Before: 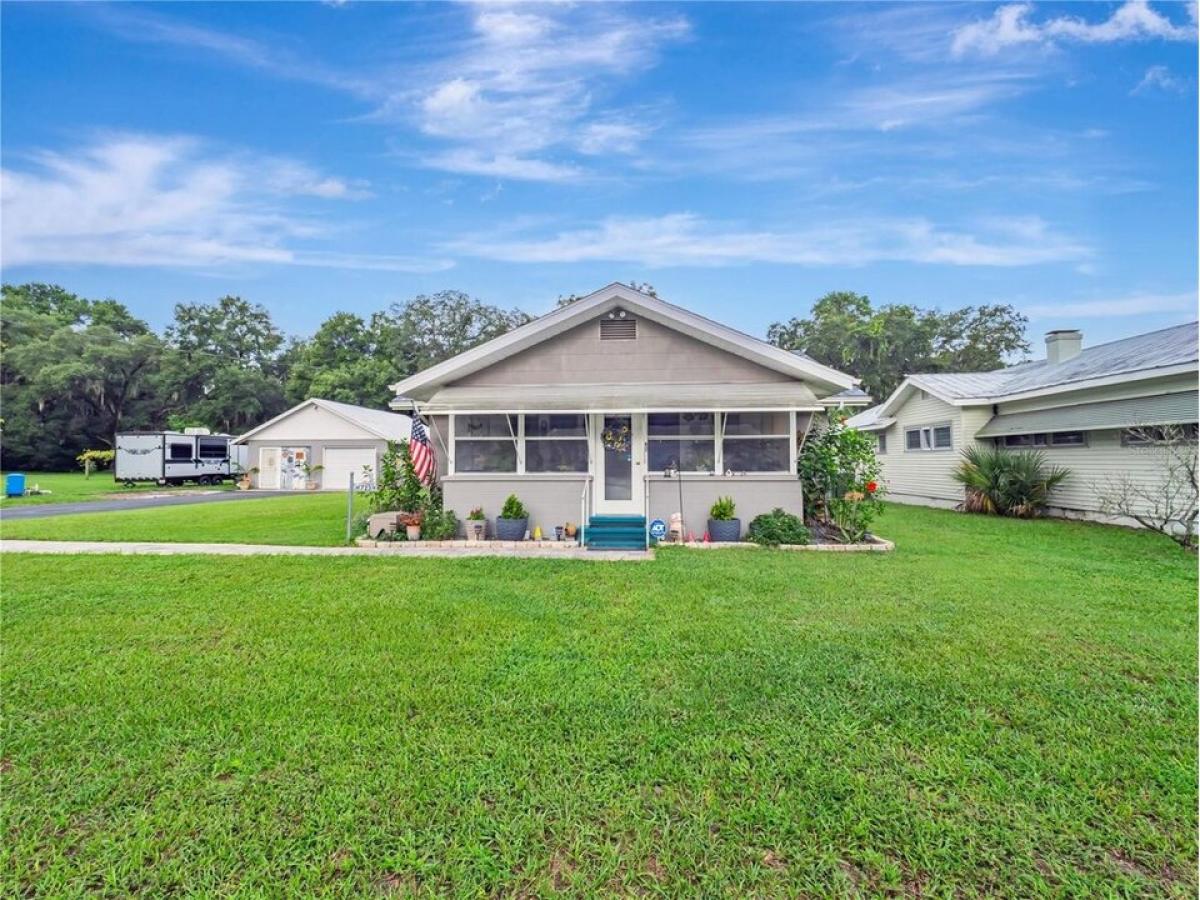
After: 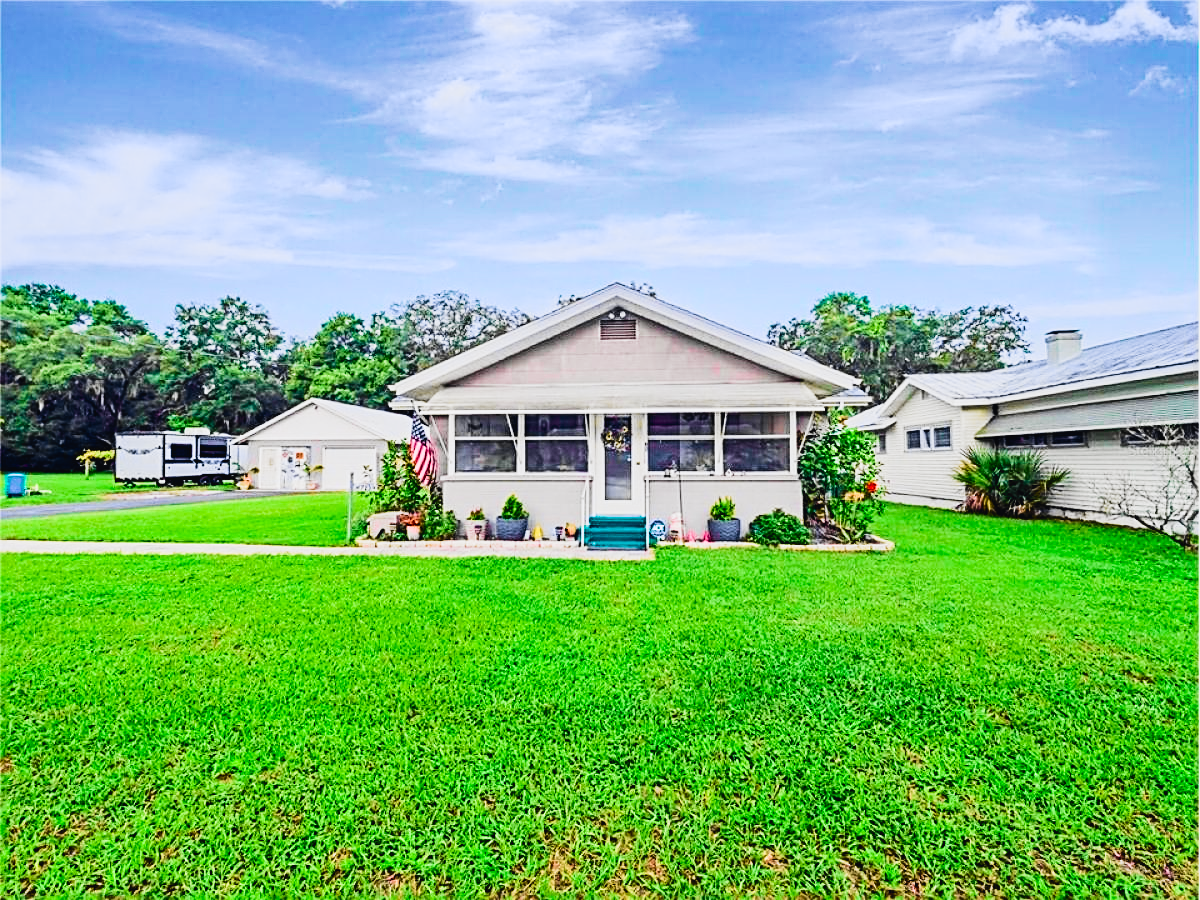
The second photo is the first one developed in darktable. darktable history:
tone curve: curves: ch0 [(0, 0.023) (0.103, 0.087) (0.295, 0.297) (0.445, 0.531) (0.553, 0.665) (0.735, 0.843) (0.994, 1)]; ch1 [(0, 0) (0.427, 0.346) (0.456, 0.426) (0.484, 0.494) (0.509, 0.505) (0.535, 0.56) (0.581, 0.632) (0.646, 0.715) (1, 1)]; ch2 [(0, 0) (0.369, 0.388) (0.449, 0.431) (0.501, 0.495) (0.533, 0.518) (0.572, 0.612) (0.677, 0.752) (1, 1)], color space Lab, independent channels, preserve colors none
velvia: on, module defaults
white balance: red 1.009, blue 0.985
sigmoid: contrast 1.54, target black 0
sharpen: radius 2.543, amount 0.636
